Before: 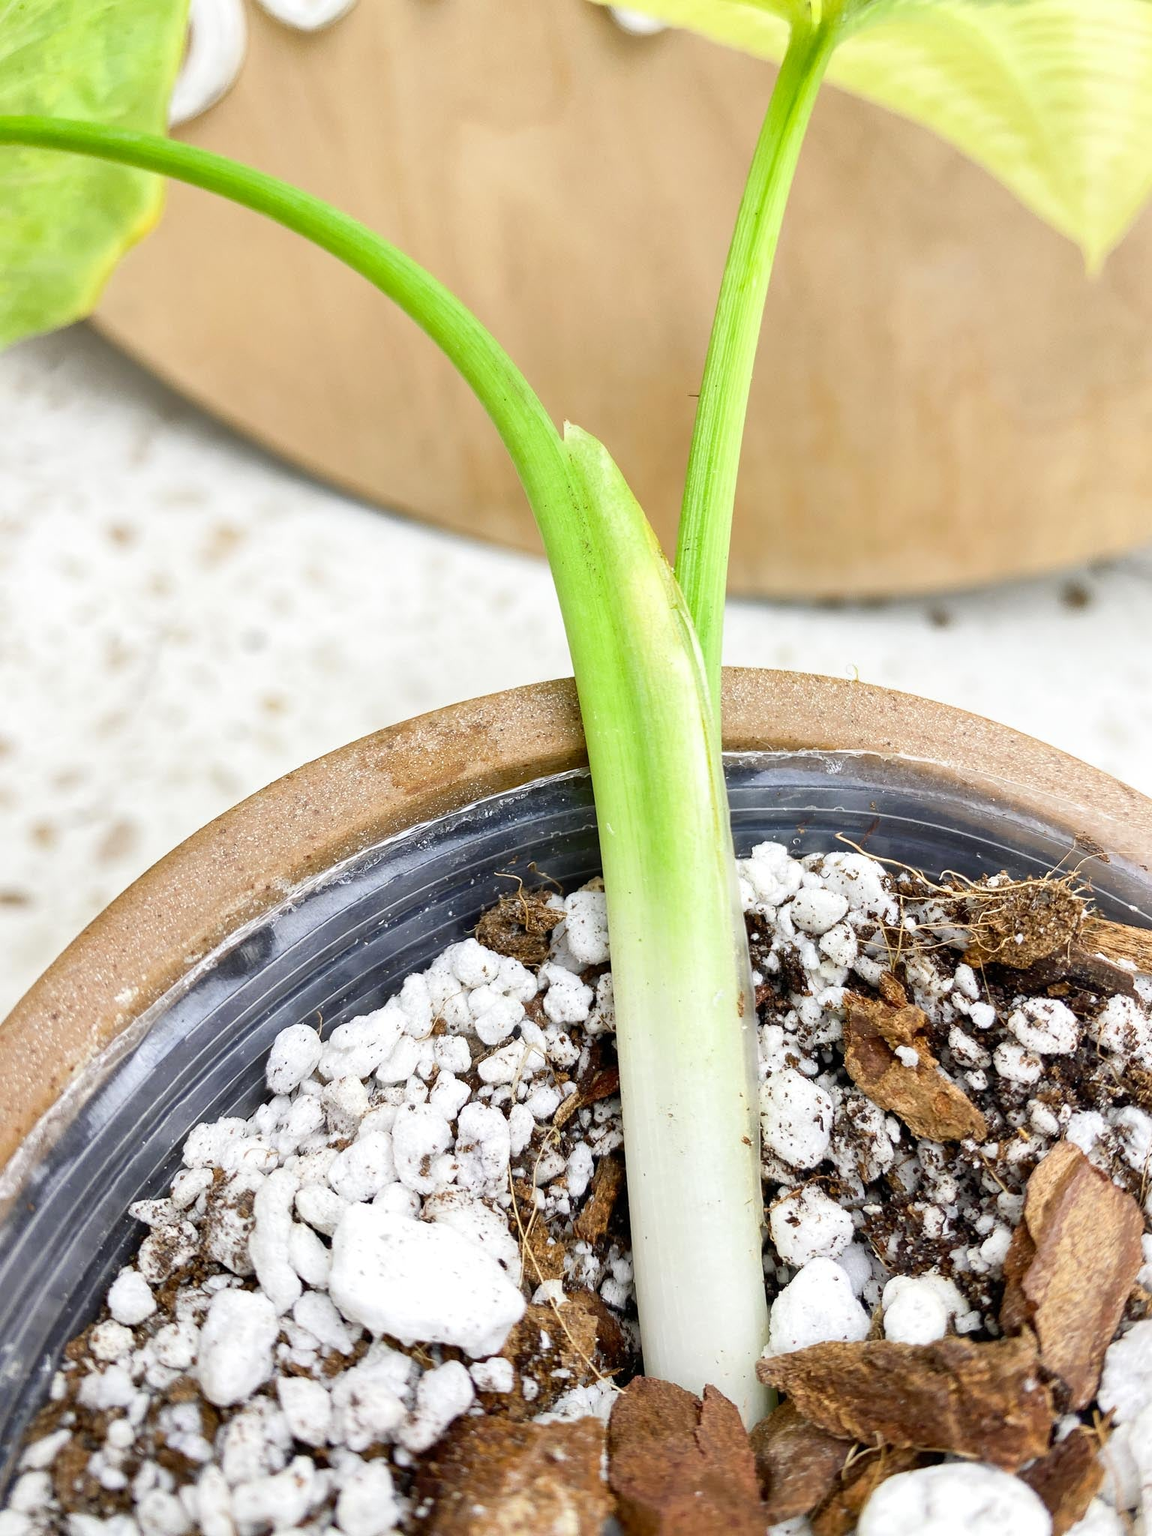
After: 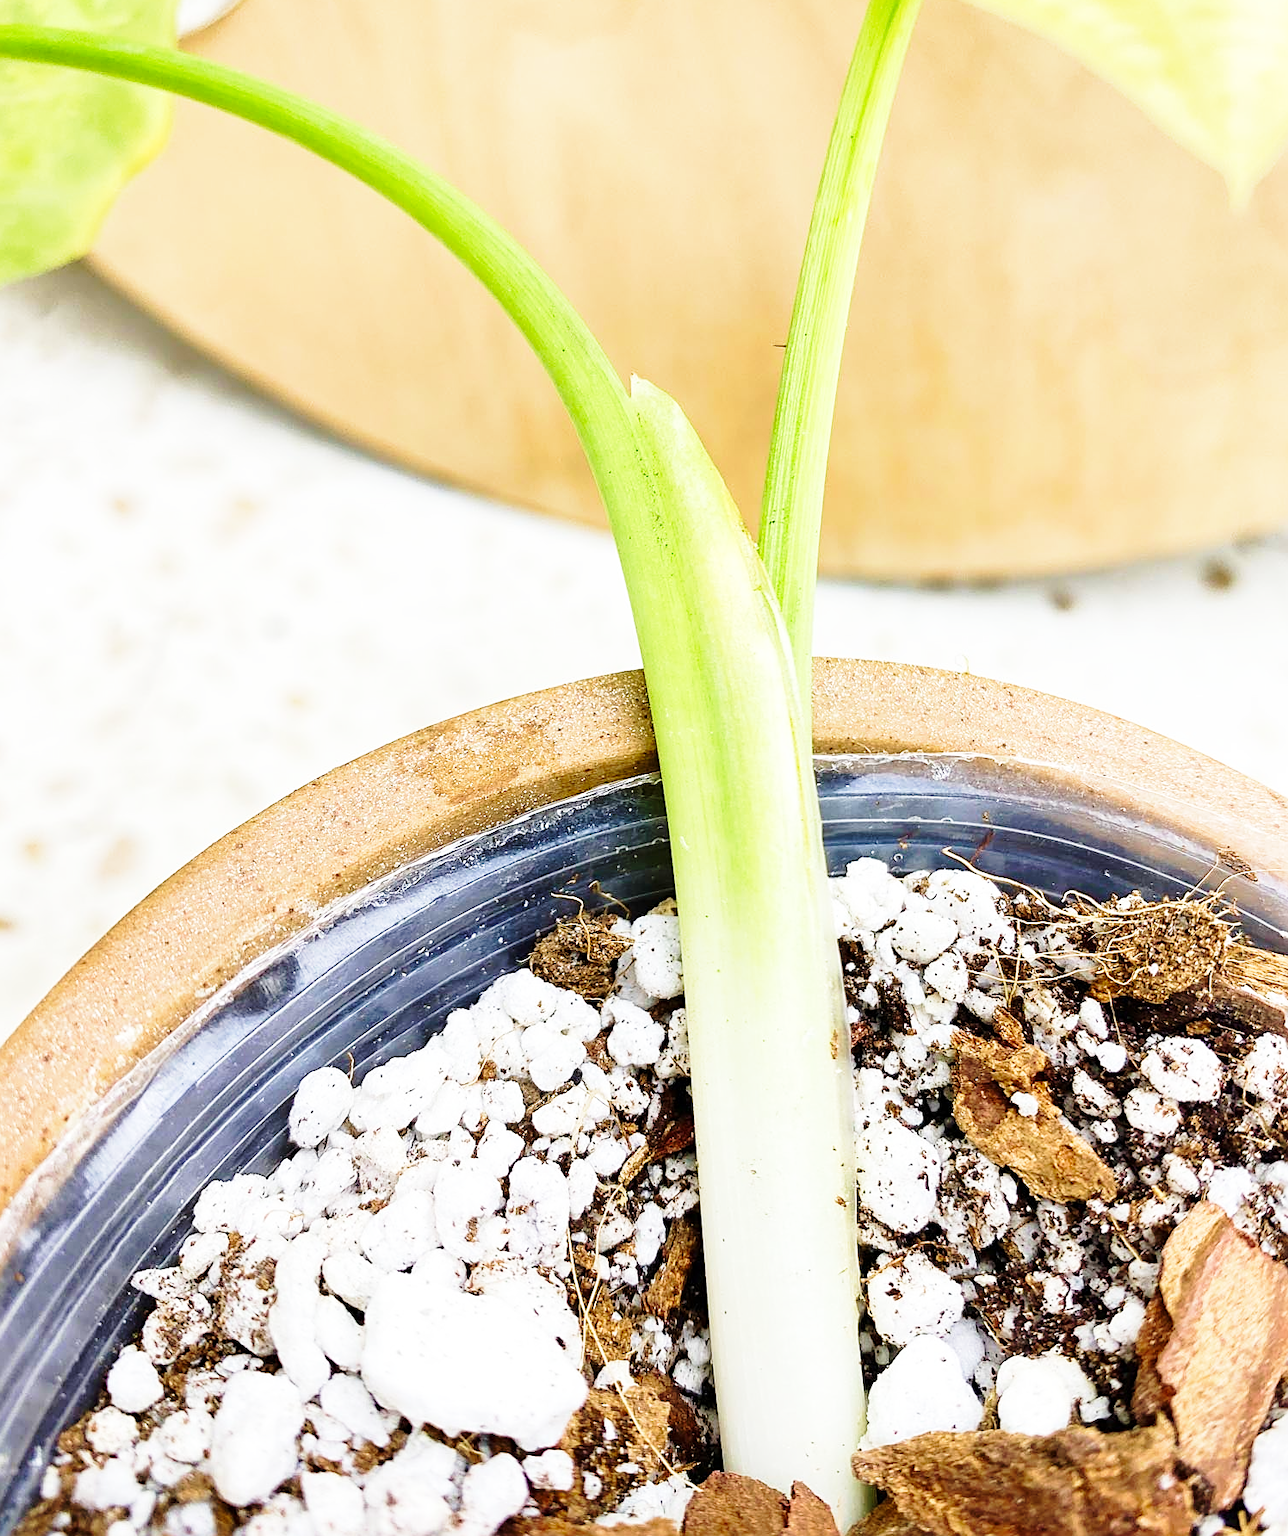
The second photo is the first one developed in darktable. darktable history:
crop: left 1.258%, top 6.166%, right 1.32%, bottom 6.701%
exposure: exposure -0.015 EV, compensate exposure bias true, compensate highlight preservation false
base curve: curves: ch0 [(0, 0) (0.028, 0.03) (0.121, 0.232) (0.46, 0.748) (0.859, 0.968) (1, 1)], preserve colors none
velvia: strength 45.53%
sharpen: on, module defaults
